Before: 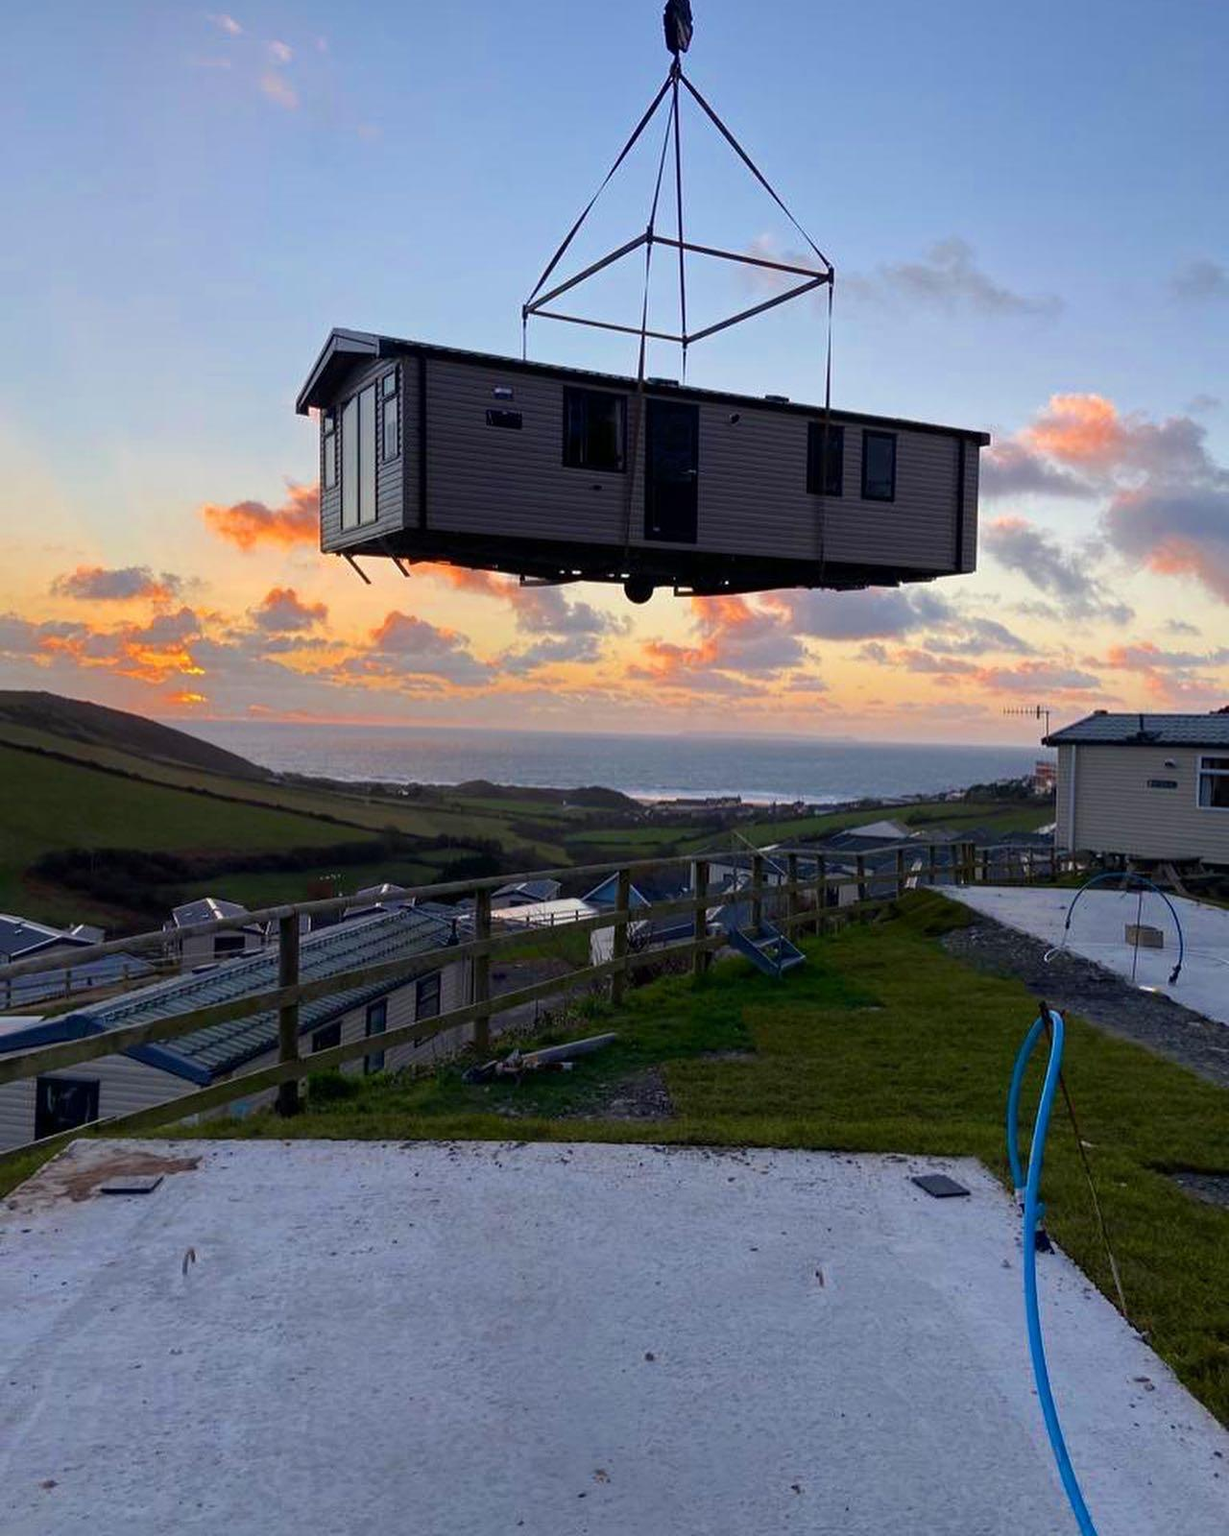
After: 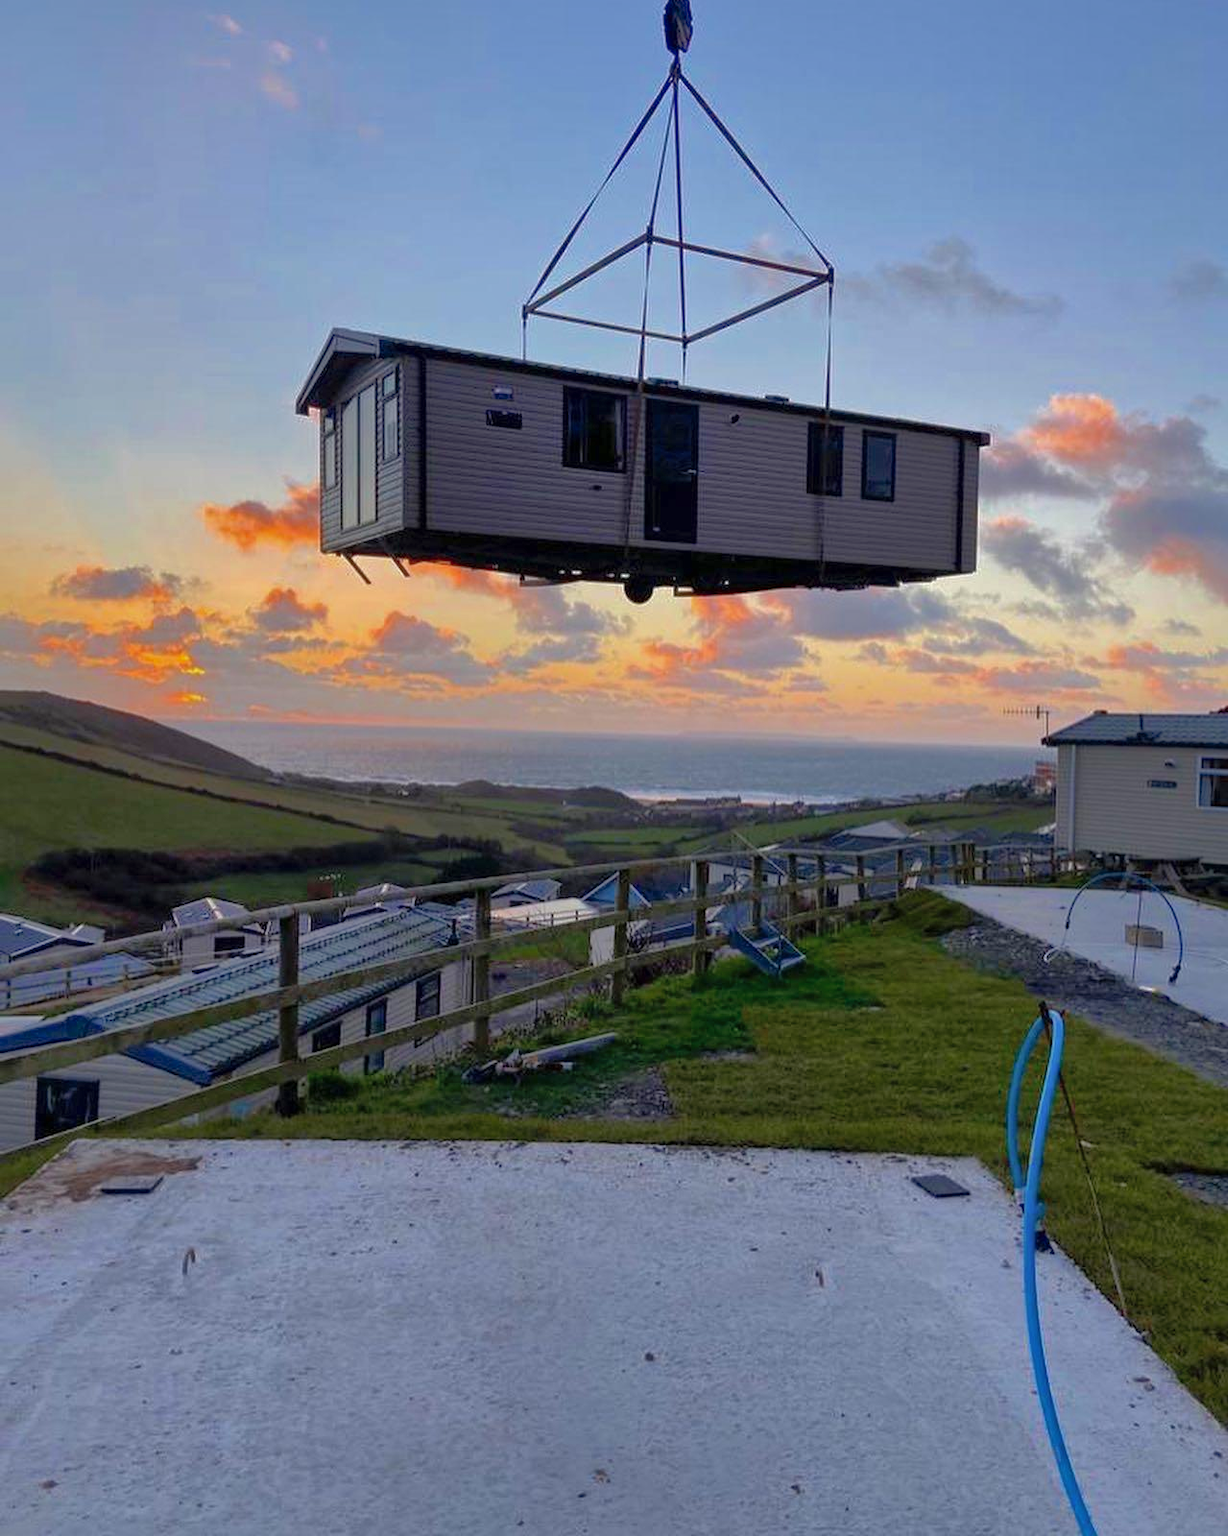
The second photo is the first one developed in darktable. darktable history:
shadows and highlights: shadows 60.8, highlights -59.95
